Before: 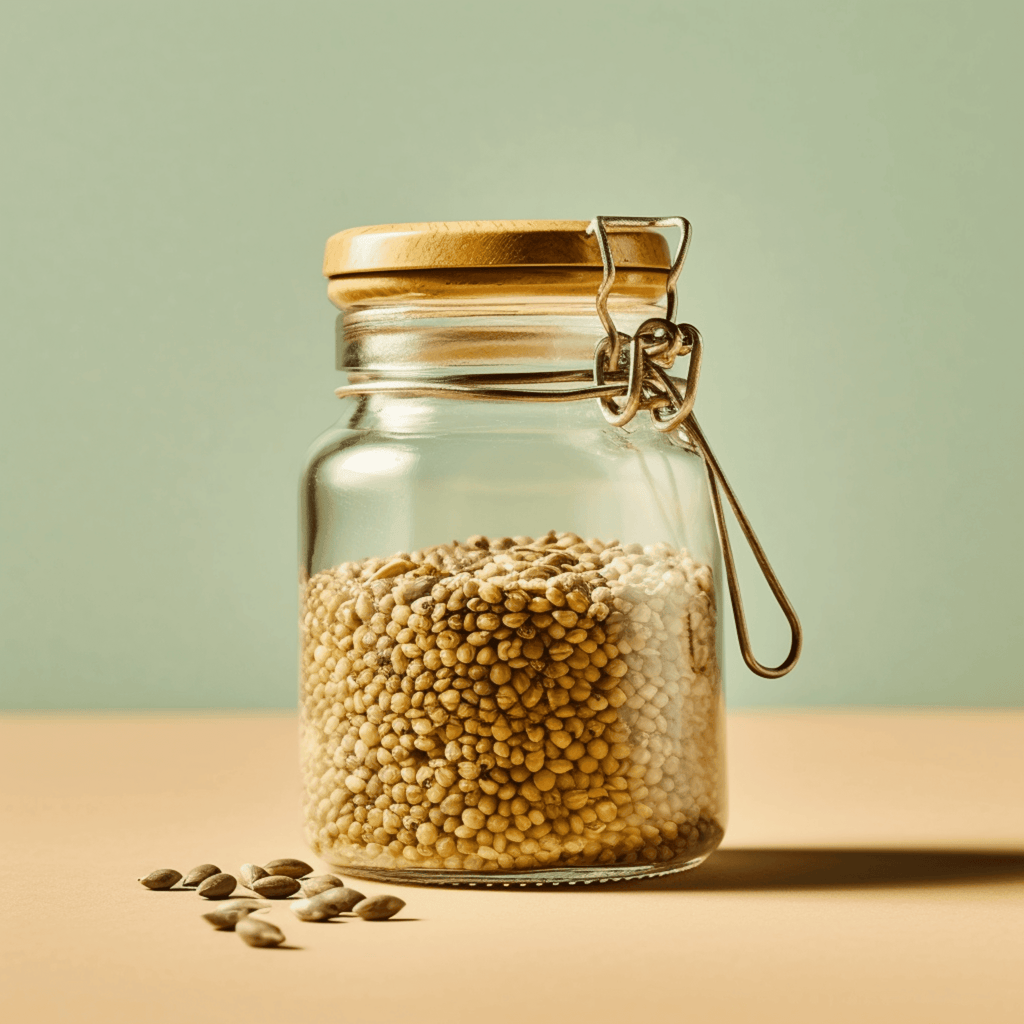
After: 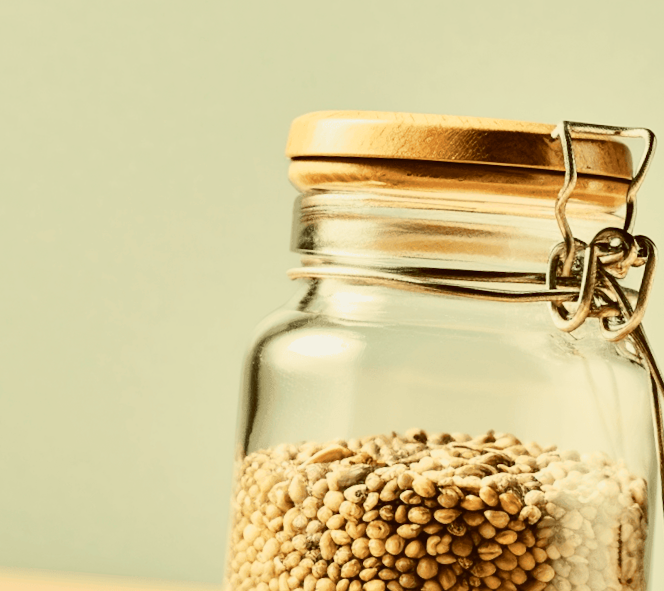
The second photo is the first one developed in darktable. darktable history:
crop and rotate: angle -4.99°, left 2.122%, top 6.945%, right 27.566%, bottom 30.519%
tone curve: curves: ch0 [(0, 0.026) (0.058, 0.036) (0.246, 0.214) (0.437, 0.498) (0.55, 0.644) (0.657, 0.767) (0.822, 0.9) (1, 0.961)]; ch1 [(0, 0) (0.346, 0.307) (0.408, 0.369) (0.453, 0.457) (0.476, 0.489) (0.502, 0.498) (0.521, 0.515) (0.537, 0.531) (0.612, 0.641) (0.676, 0.728) (1, 1)]; ch2 [(0, 0) (0.346, 0.34) (0.434, 0.46) (0.485, 0.494) (0.5, 0.494) (0.511, 0.508) (0.537, 0.564) (0.579, 0.599) (0.663, 0.67) (1, 1)], color space Lab, independent channels, preserve colors none
